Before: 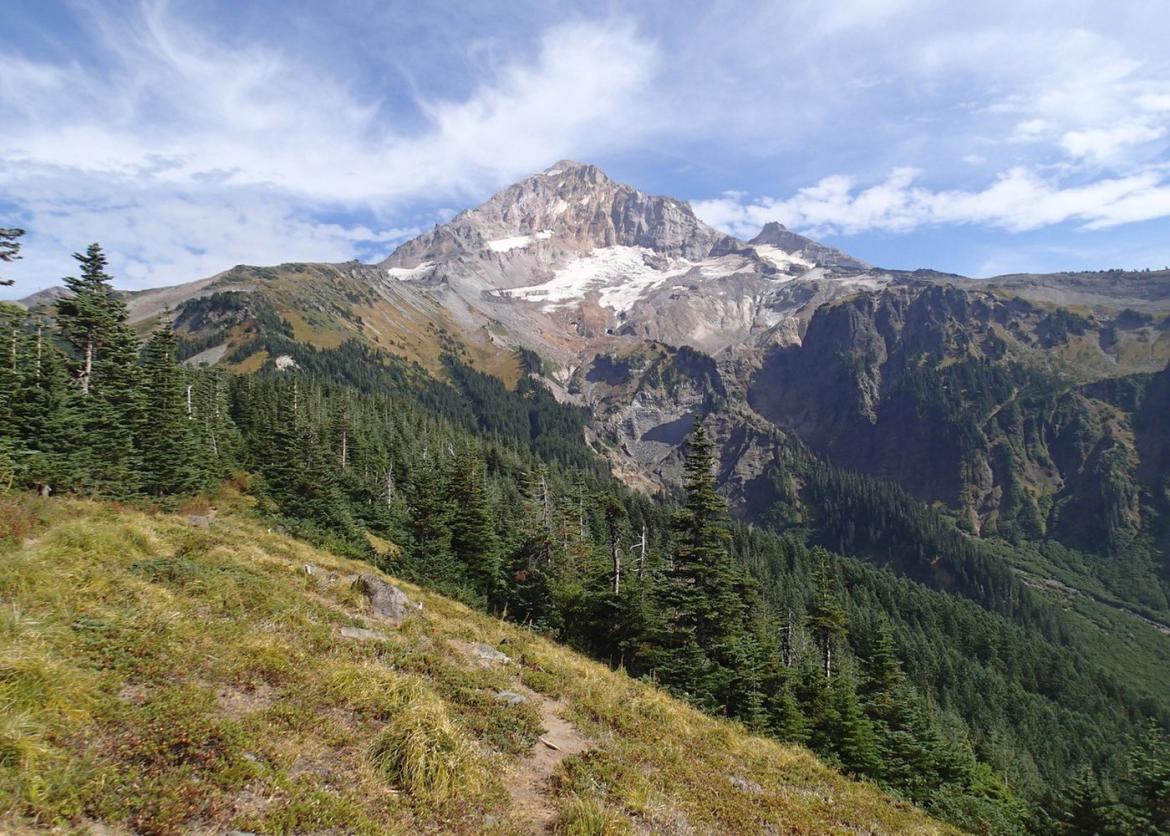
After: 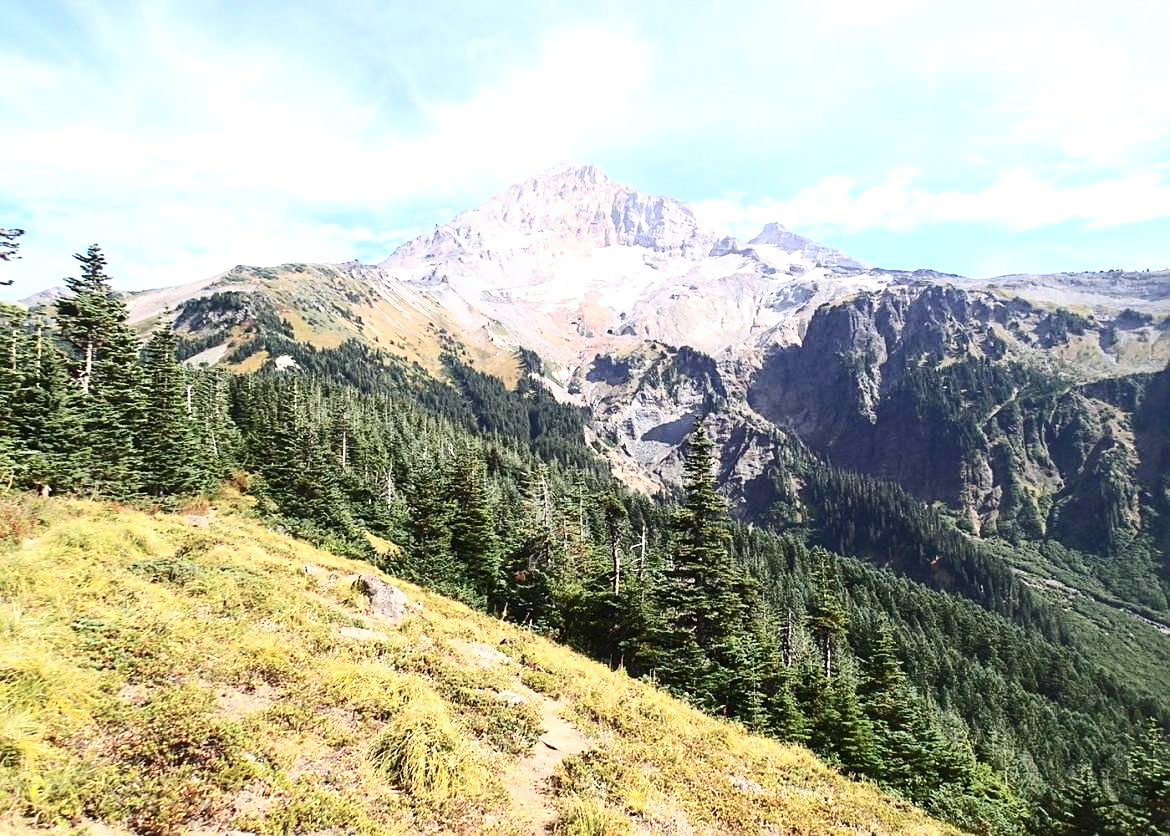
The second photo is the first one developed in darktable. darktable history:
exposure: exposure 1 EV, compensate highlight preservation false
contrast brightness saturation: contrast 0.39, brightness 0.1
sharpen: radius 1.272, amount 0.305, threshold 0
